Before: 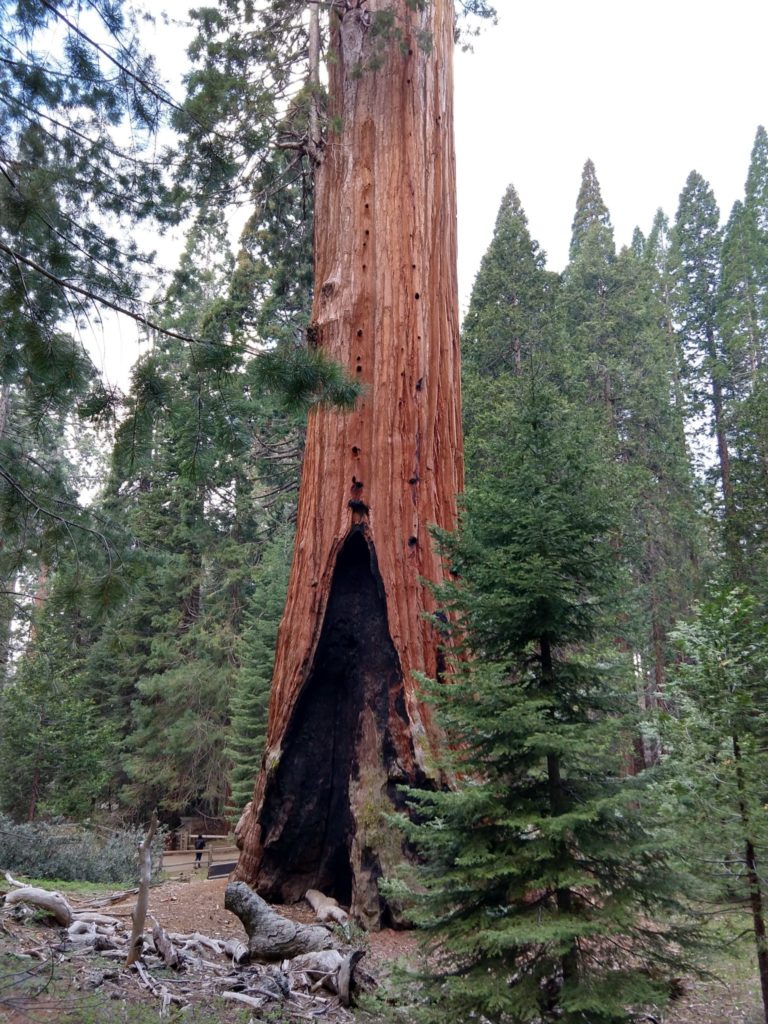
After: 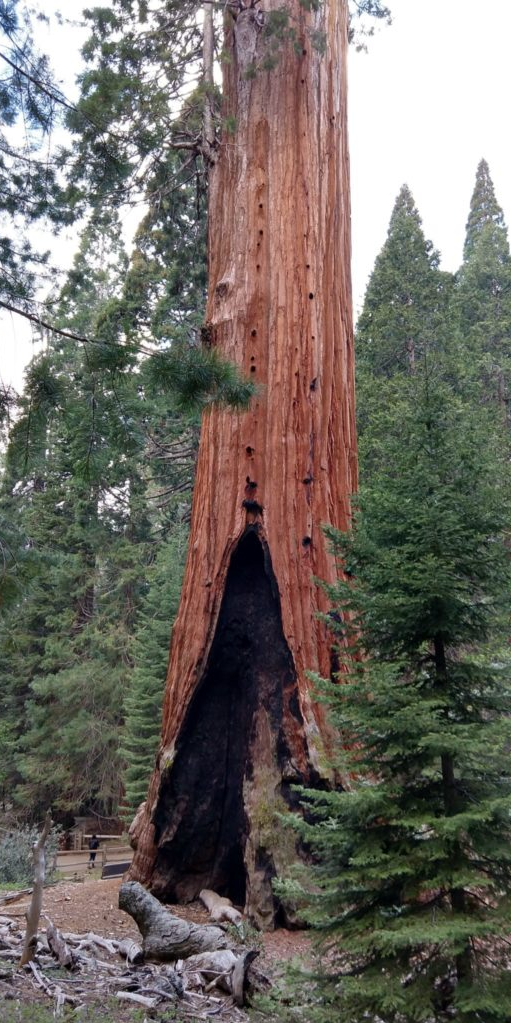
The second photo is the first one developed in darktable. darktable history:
crop and rotate: left 13.847%, right 19.617%
